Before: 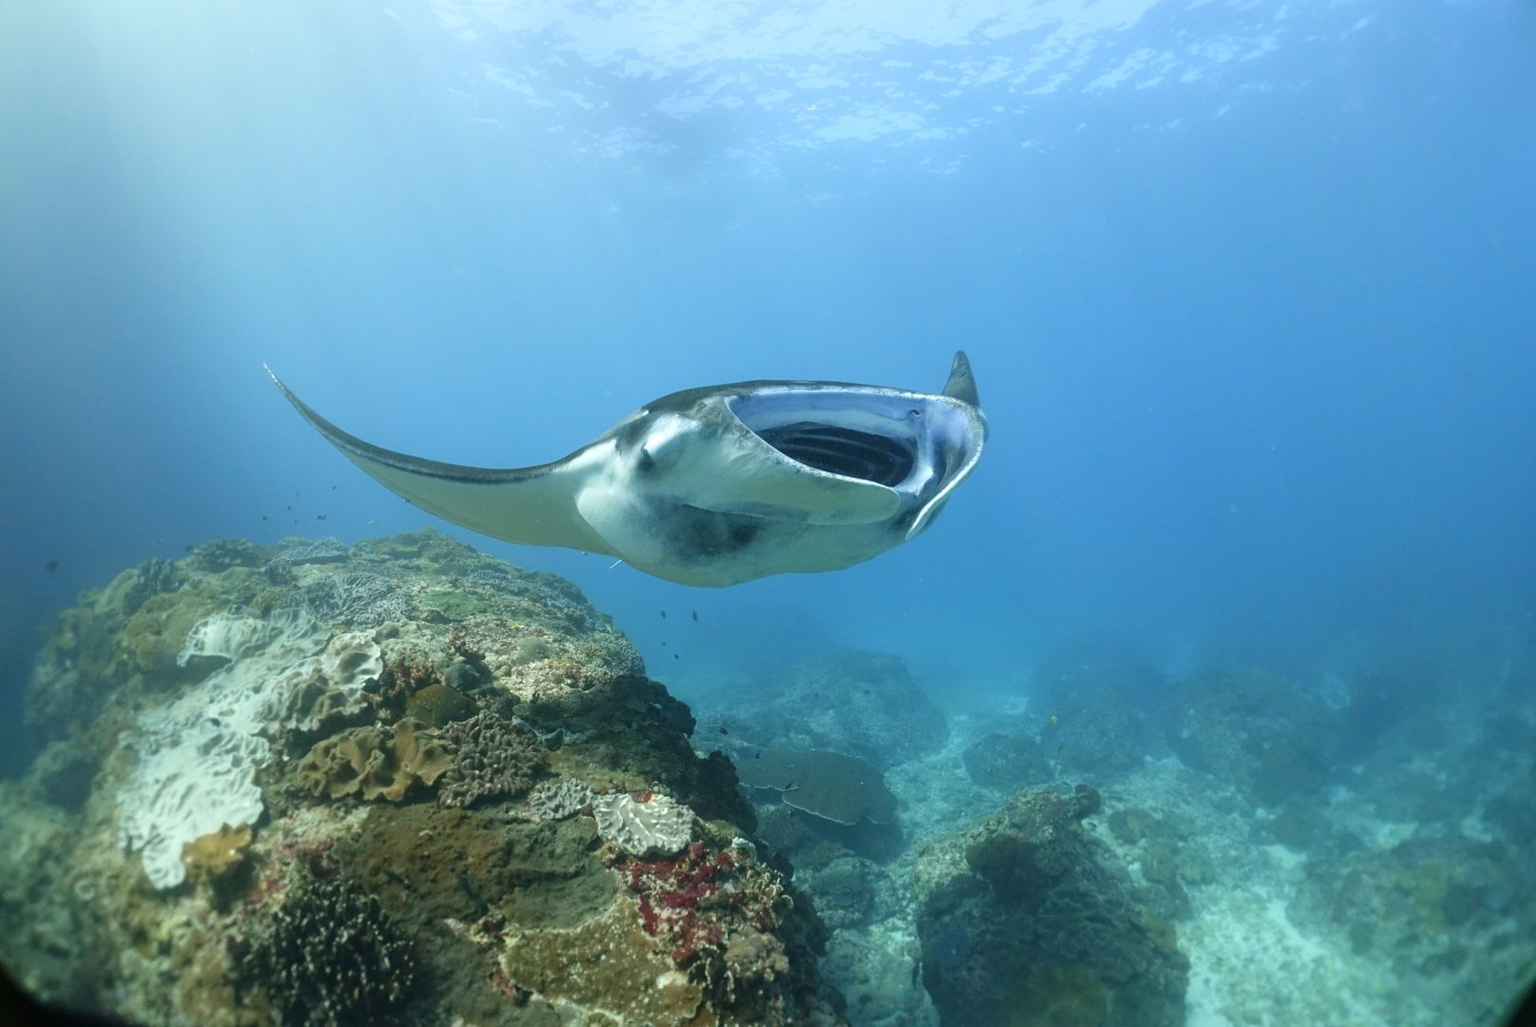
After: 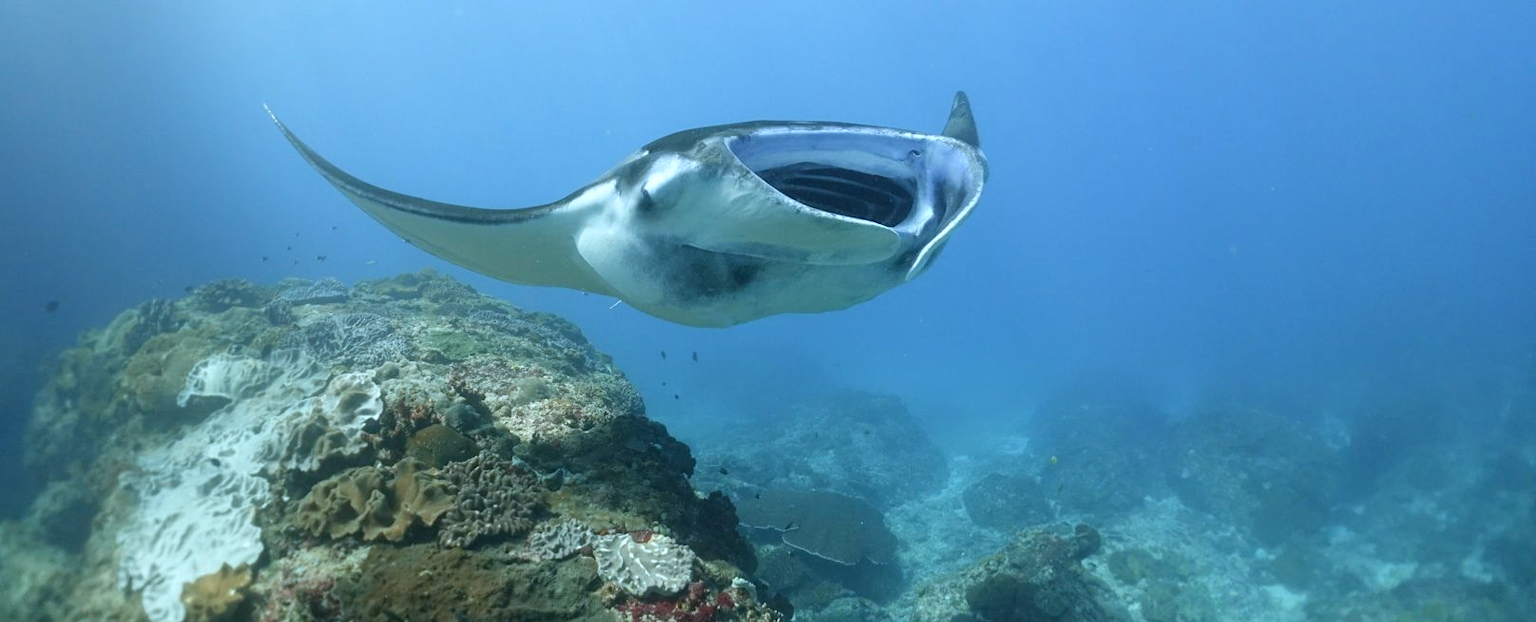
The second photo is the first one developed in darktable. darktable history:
crop and rotate: top 25.357%, bottom 13.942%
color calibration: illuminant as shot in camera, x 0.369, y 0.376, temperature 4328.46 K, gamut compression 3
